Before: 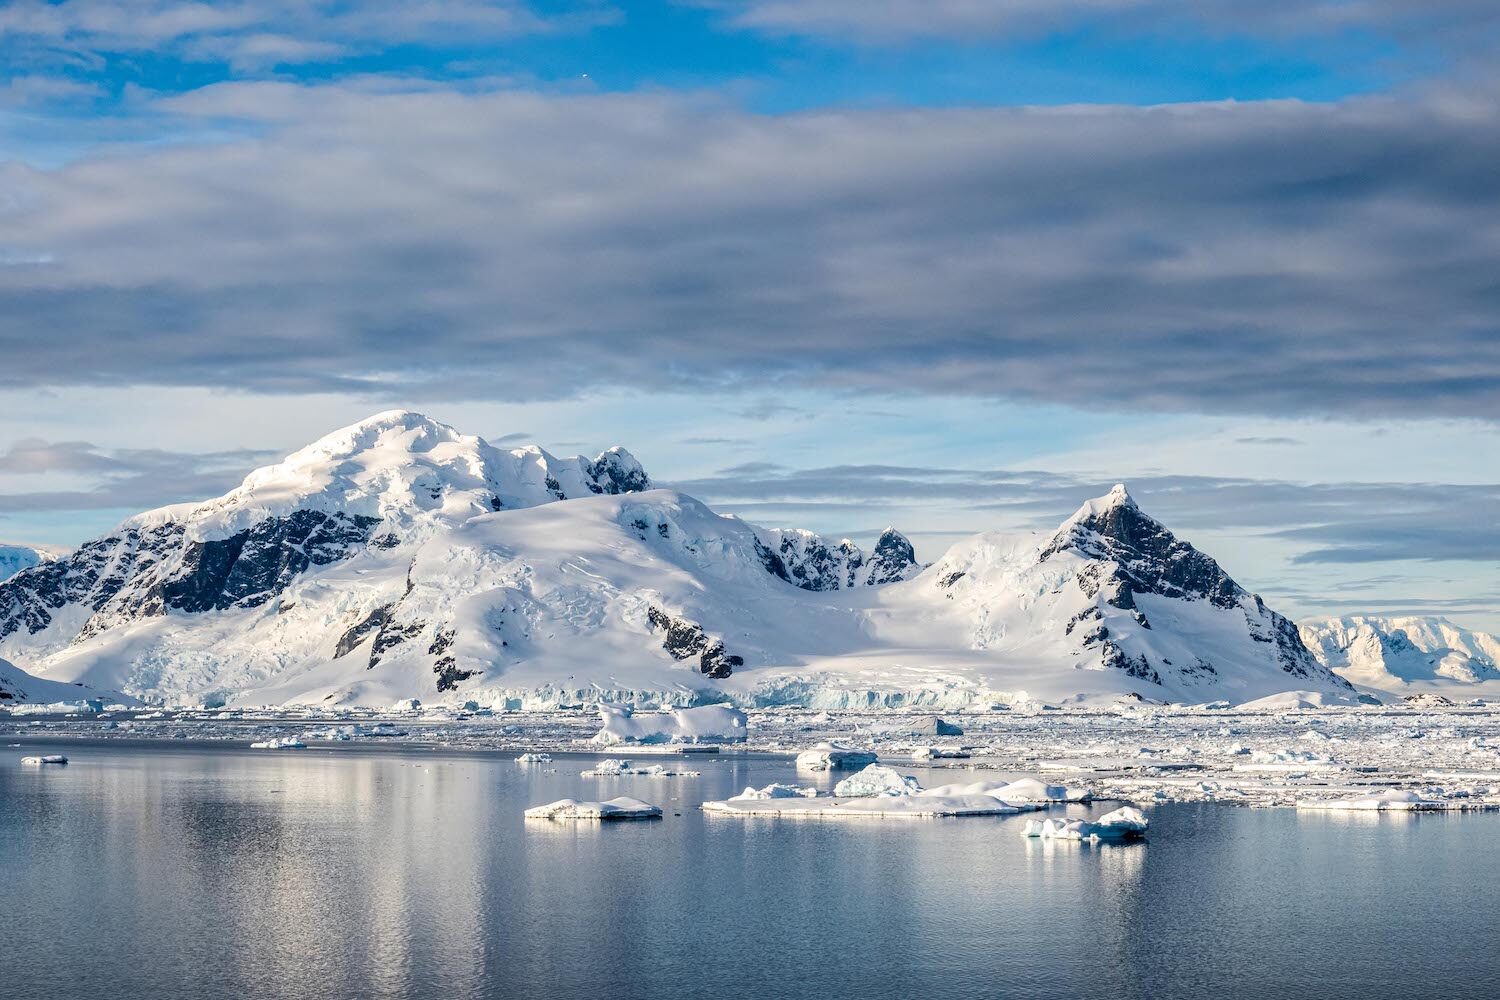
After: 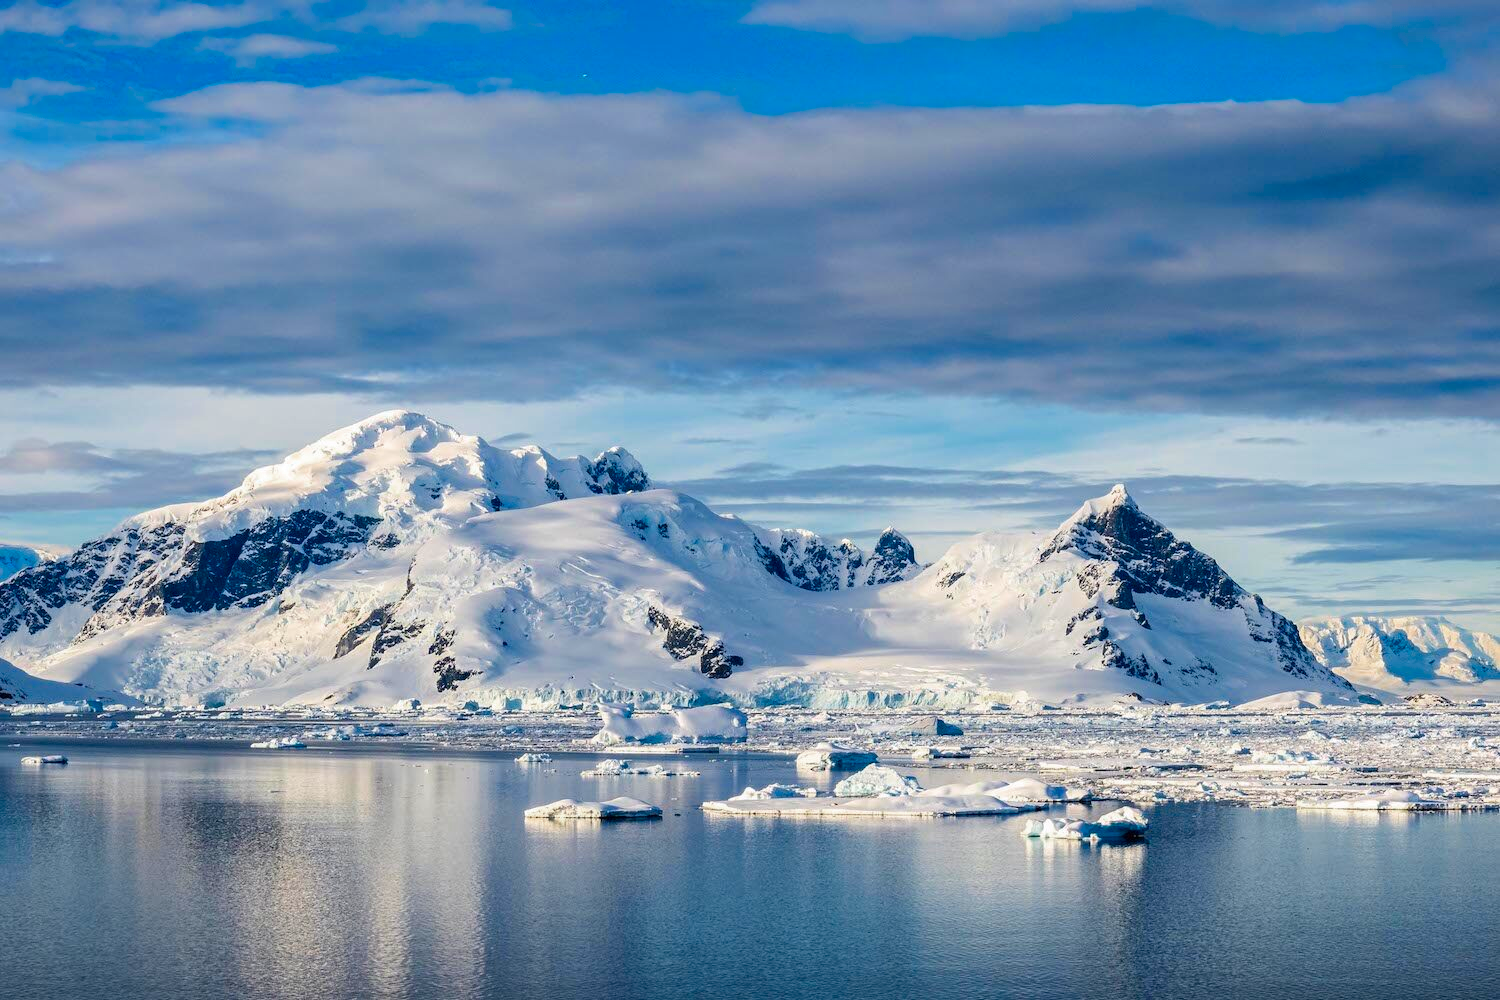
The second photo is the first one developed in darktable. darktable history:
color zones: curves: ch0 [(0, 0.425) (0.143, 0.422) (0.286, 0.42) (0.429, 0.419) (0.571, 0.419) (0.714, 0.42) (0.857, 0.422) (1, 0.425)]; ch1 [(0, 0.666) (0.143, 0.669) (0.286, 0.671) (0.429, 0.67) (0.571, 0.67) (0.714, 0.67) (0.857, 0.67) (1, 0.666)], mix 32.14%
